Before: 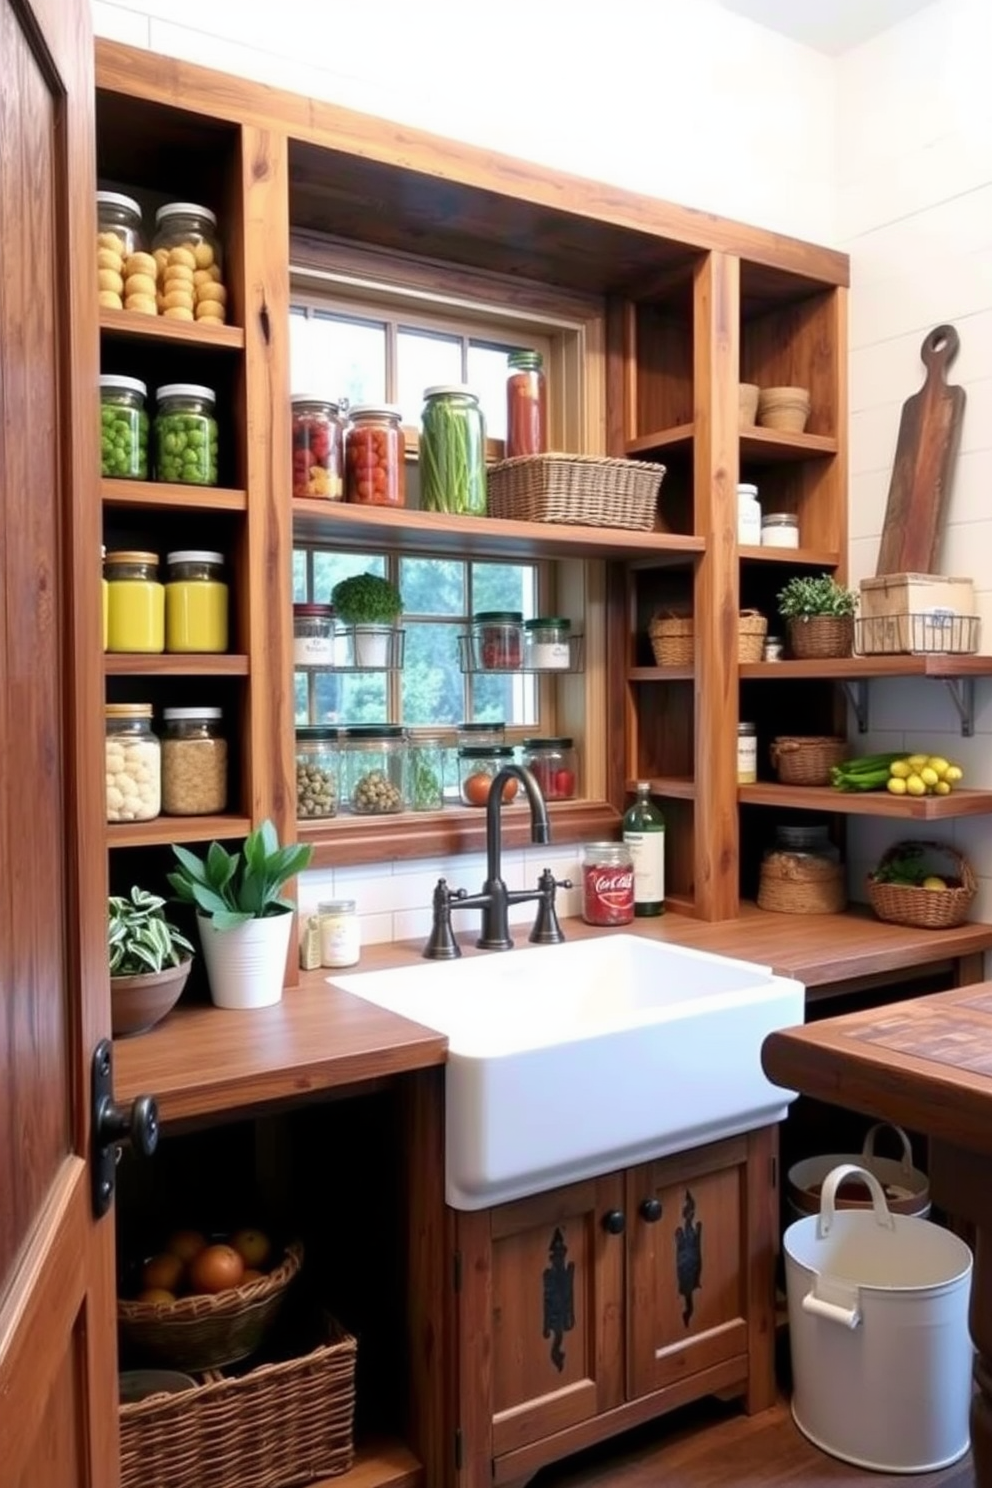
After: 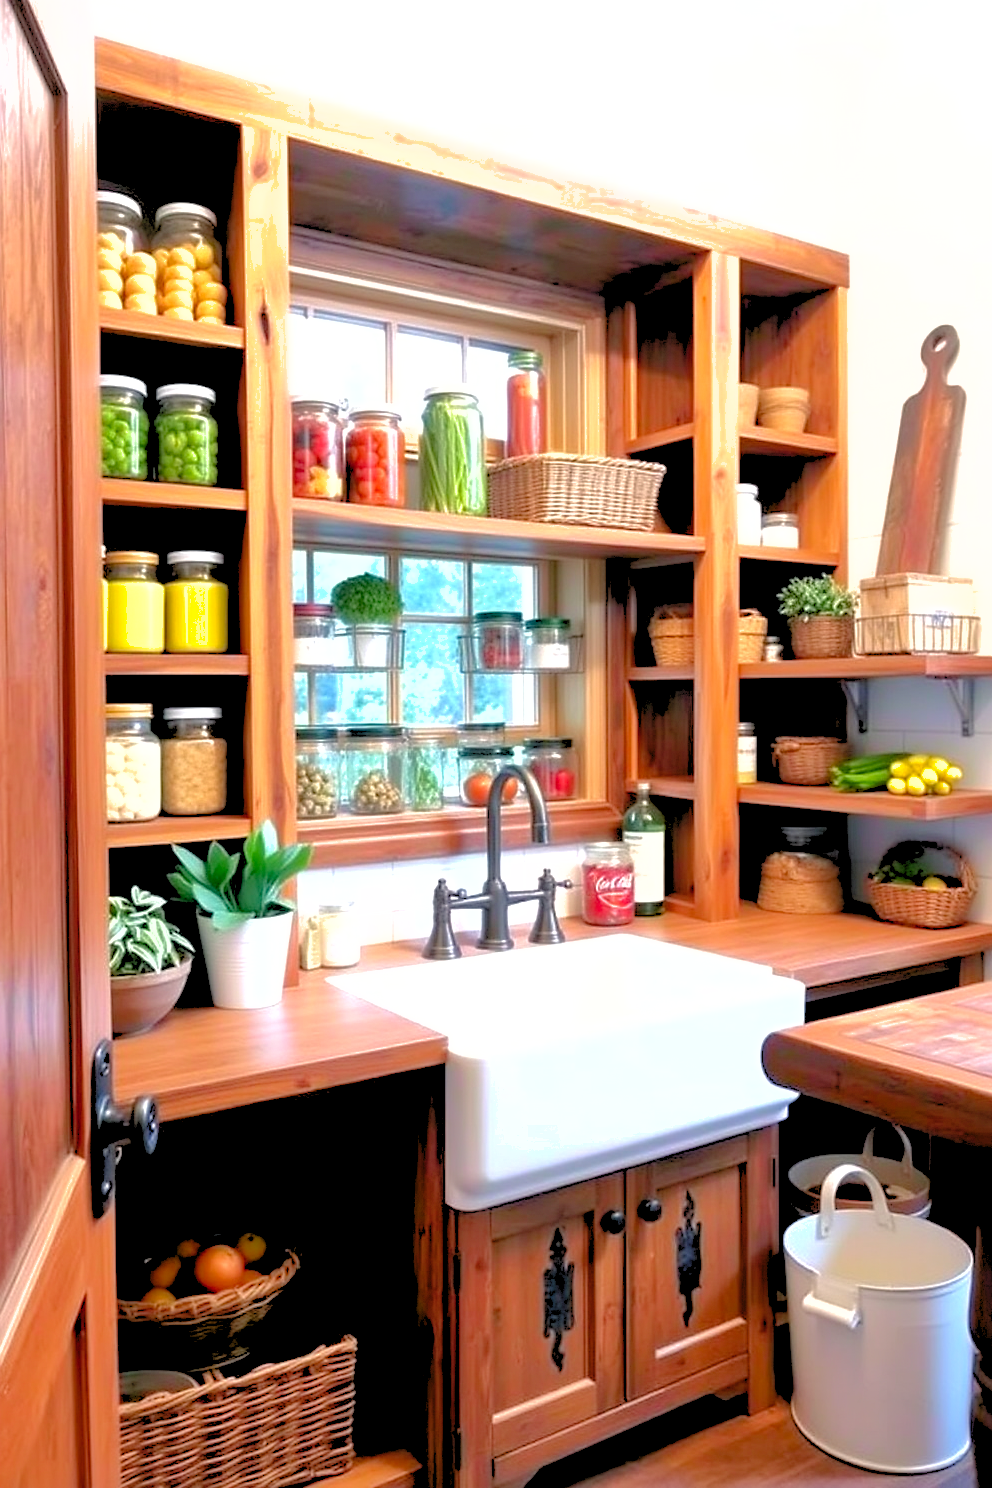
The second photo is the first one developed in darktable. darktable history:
sharpen: radius 1.469, amount 0.407, threshold 1.668
shadows and highlights: on, module defaults
levels: white 99.91%, levels [0.093, 0.434, 0.988]
color balance rgb: shadows lift › chroma 2.023%, shadows lift › hue 247.14°, global offset › luminance -0.293%, global offset › hue 262.73°, perceptual saturation grading › global saturation -0.027%, perceptual brilliance grading › global brilliance 18.726%
